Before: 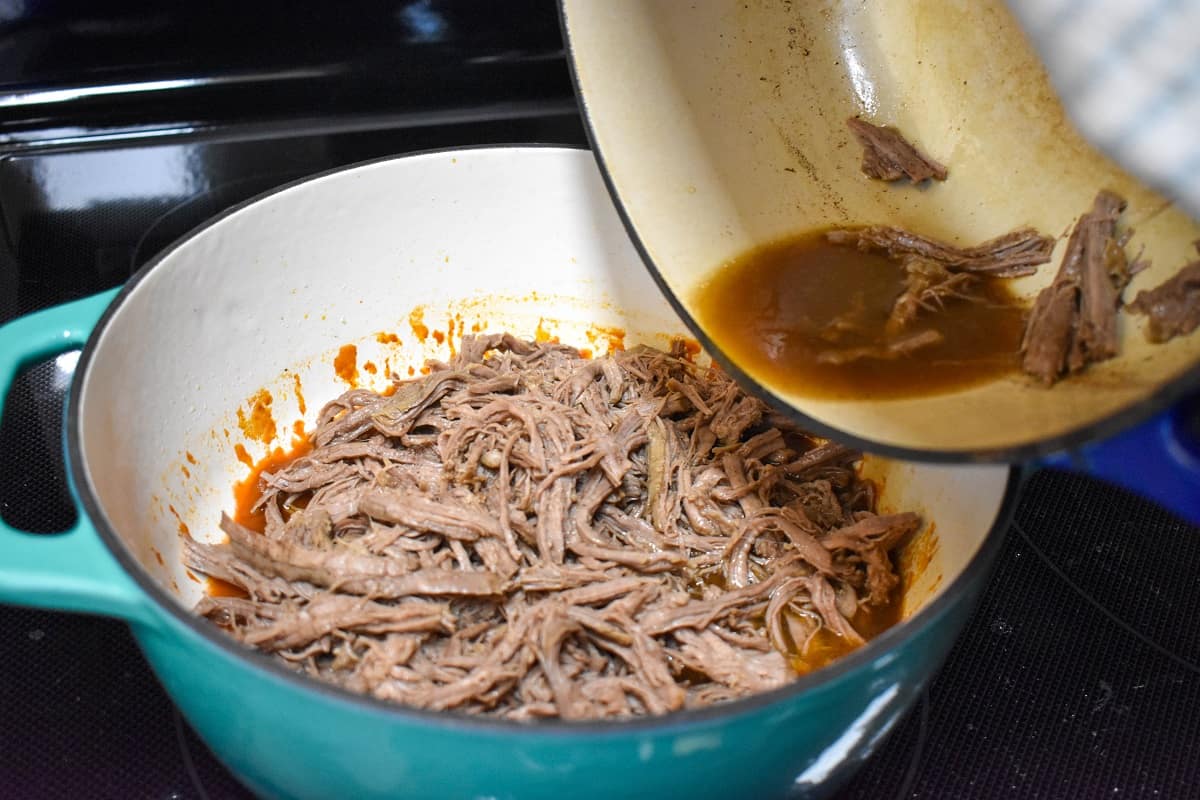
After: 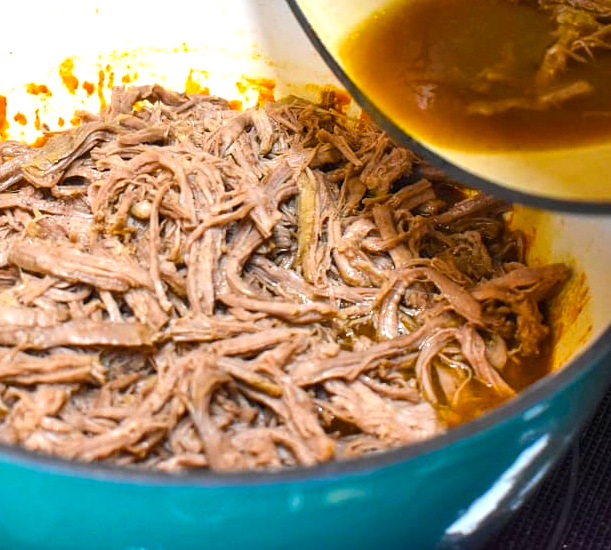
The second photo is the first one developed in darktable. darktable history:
color balance rgb: perceptual saturation grading › global saturation 25%, global vibrance 20%
exposure: exposure 0.426 EV, compensate highlight preservation false
crop and rotate: left 29.237%, top 31.152%, right 19.807%
